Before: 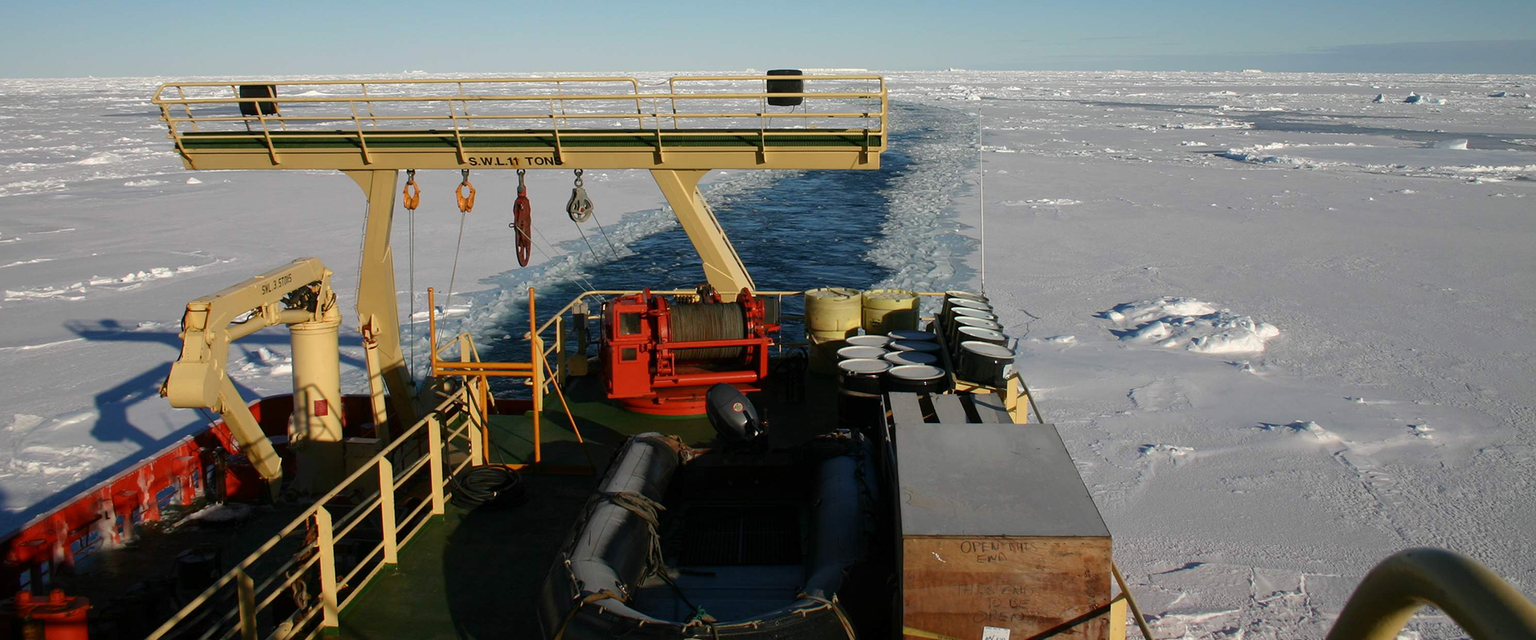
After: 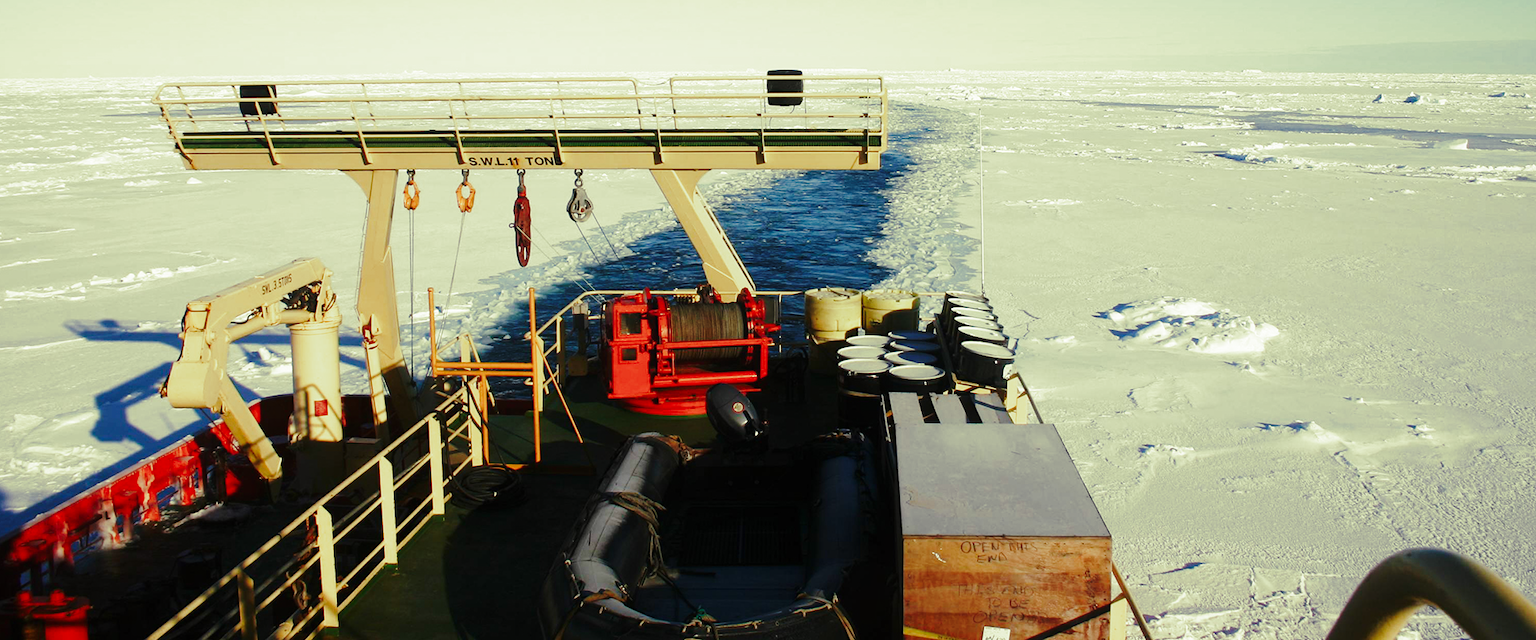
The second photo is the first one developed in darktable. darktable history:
contrast equalizer: octaves 7, y [[0.6 ×6], [0.55 ×6], [0 ×6], [0 ×6], [0 ×6]], mix -0.2
split-toning: shadows › hue 290.82°, shadows › saturation 0.34, highlights › saturation 0.38, balance 0, compress 50%
base curve: curves: ch0 [(0, 0) (0.036, 0.037) (0.121, 0.228) (0.46, 0.76) (0.859, 0.983) (1, 1)], preserve colors none
